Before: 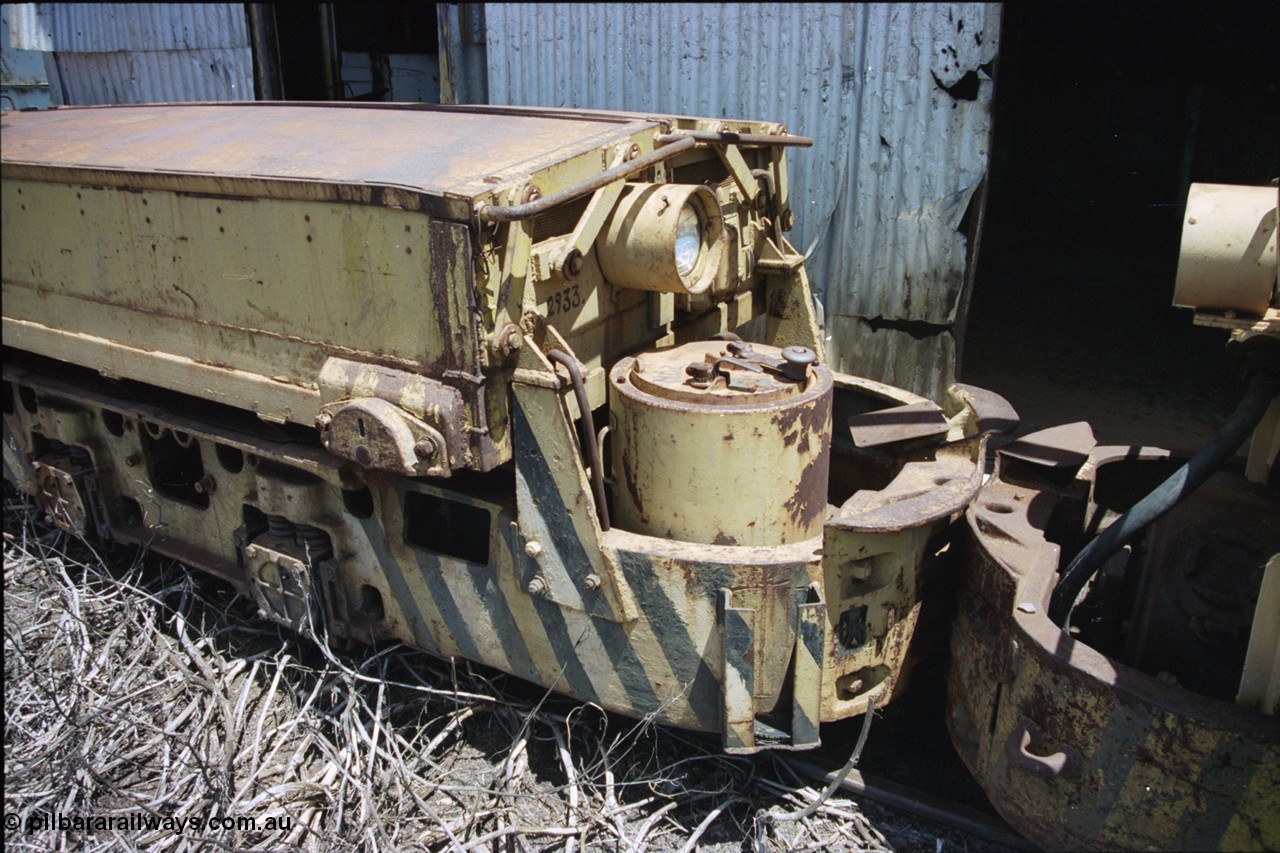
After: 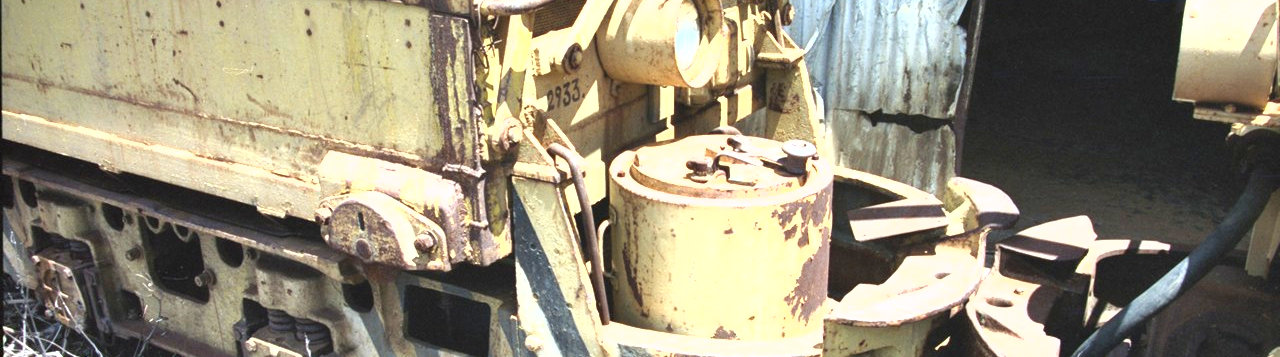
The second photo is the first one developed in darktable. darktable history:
exposure: black level correction 0, exposure 1.739 EV, compensate highlight preservation false
crop and rotate: top 24.318%, bottom 33.814%
shadows and highlights: shadows 36.37, highlights -27.71, soften with gaussian
